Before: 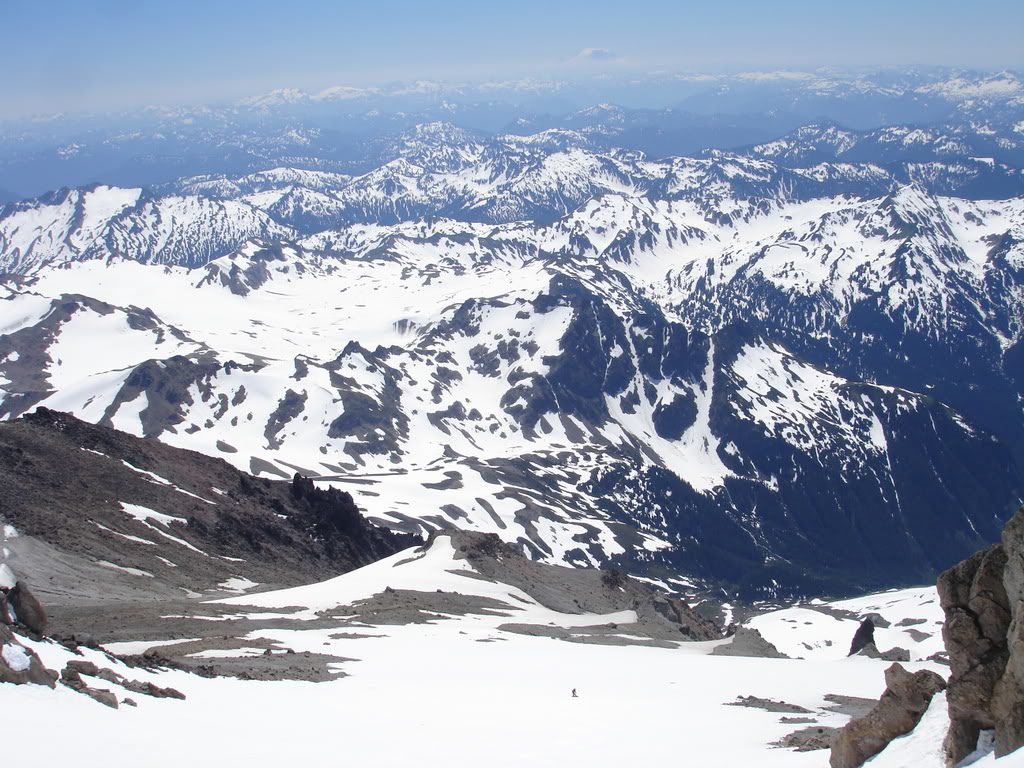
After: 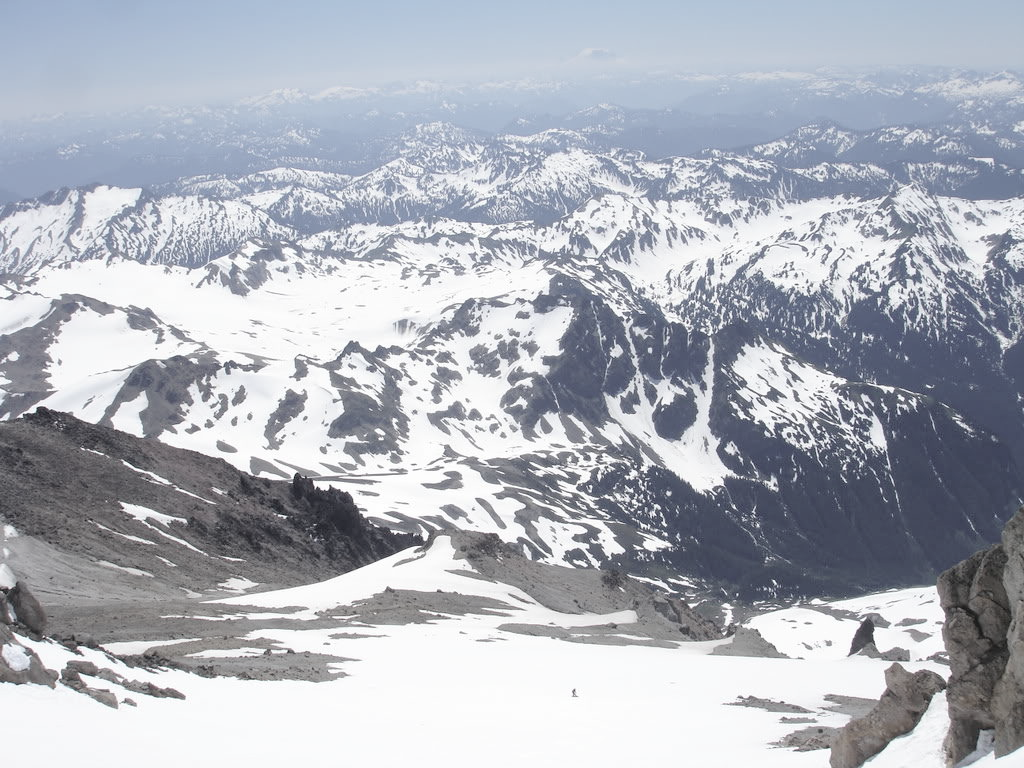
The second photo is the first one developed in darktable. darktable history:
contrast brightness saturation: brightness 0.186, saturation -0.494
